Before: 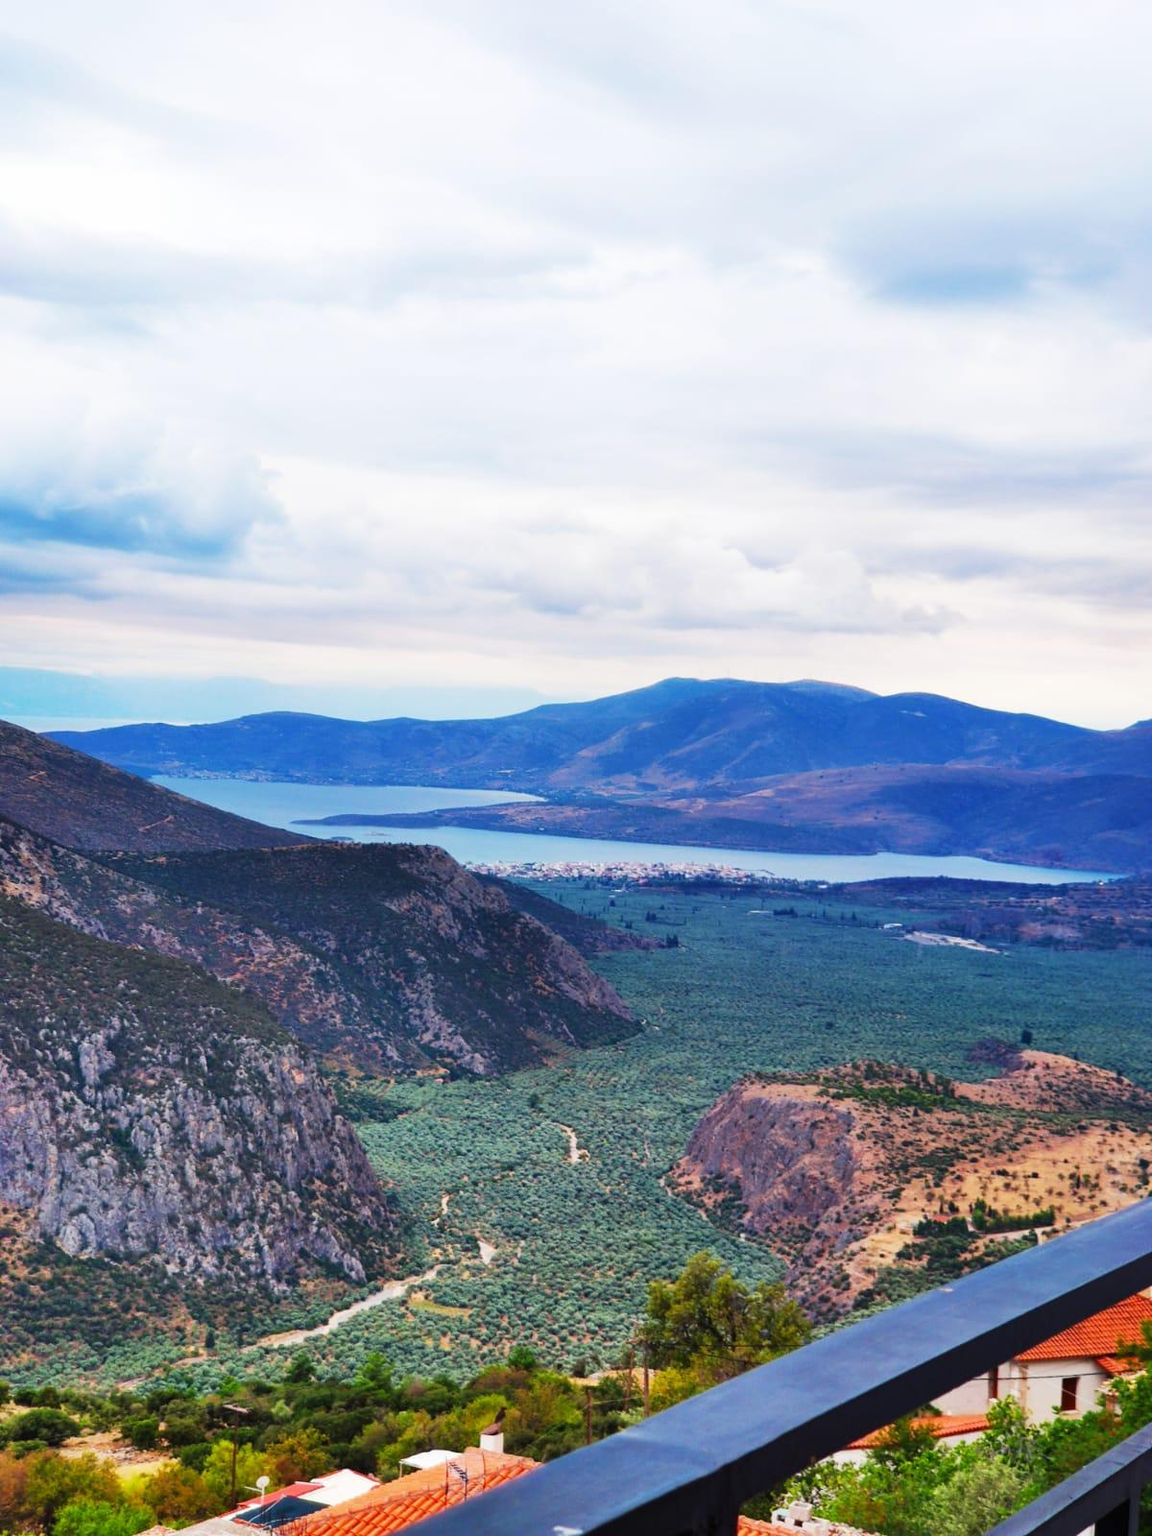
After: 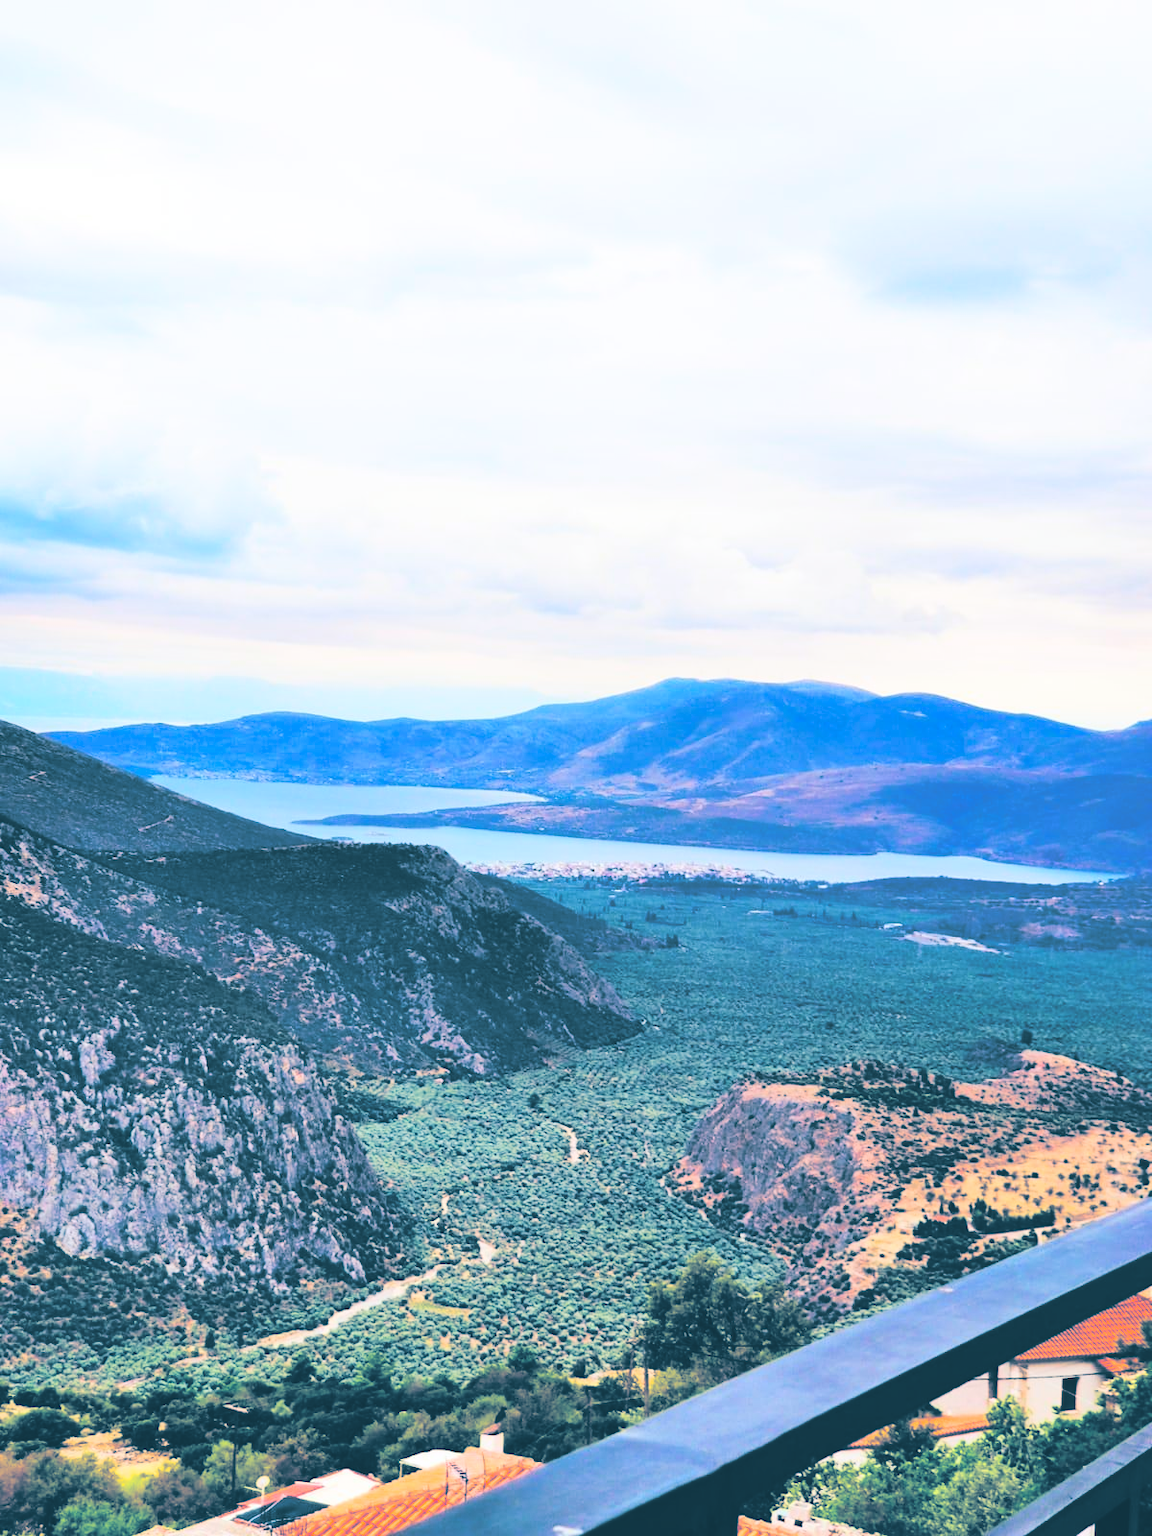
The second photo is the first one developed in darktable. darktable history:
split-toning: shadows › hue 212.4°, balance -70
contrast brightness saturation: contrast 0.2, brightness 0.16, saturation 0.22
base curve: curves: ch0 [(0, 0.024) (0.055, 0.065) (0.121, 0.166) (0.236, 0.319) (0.693, 0.726) (1, 1)], preserve colors none
